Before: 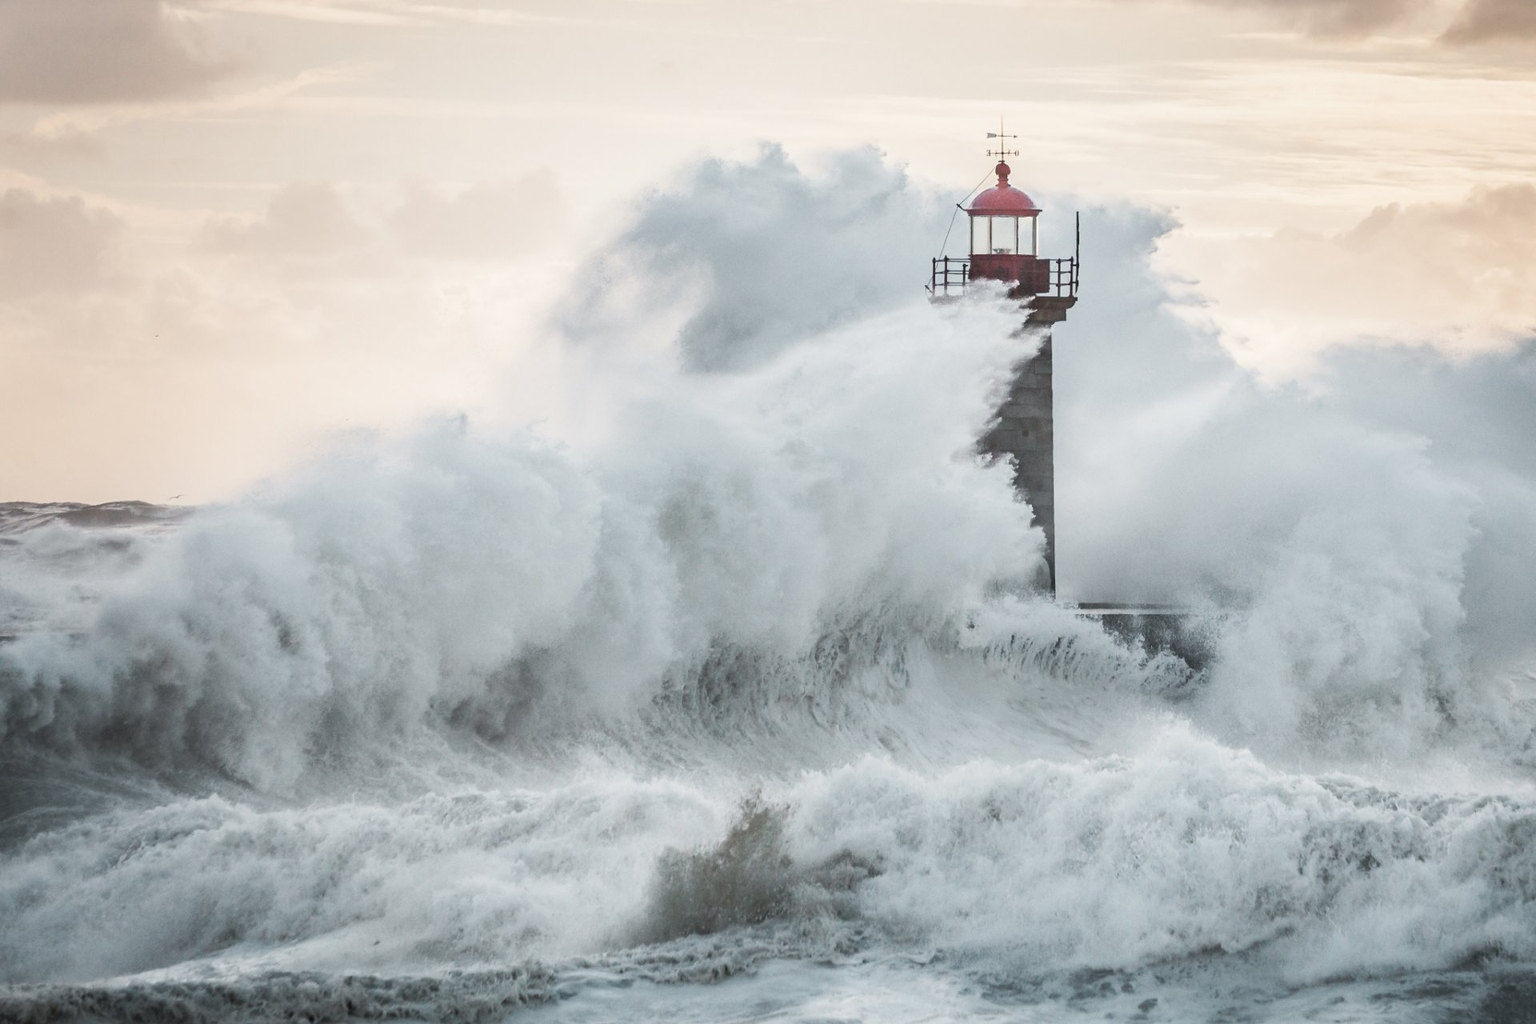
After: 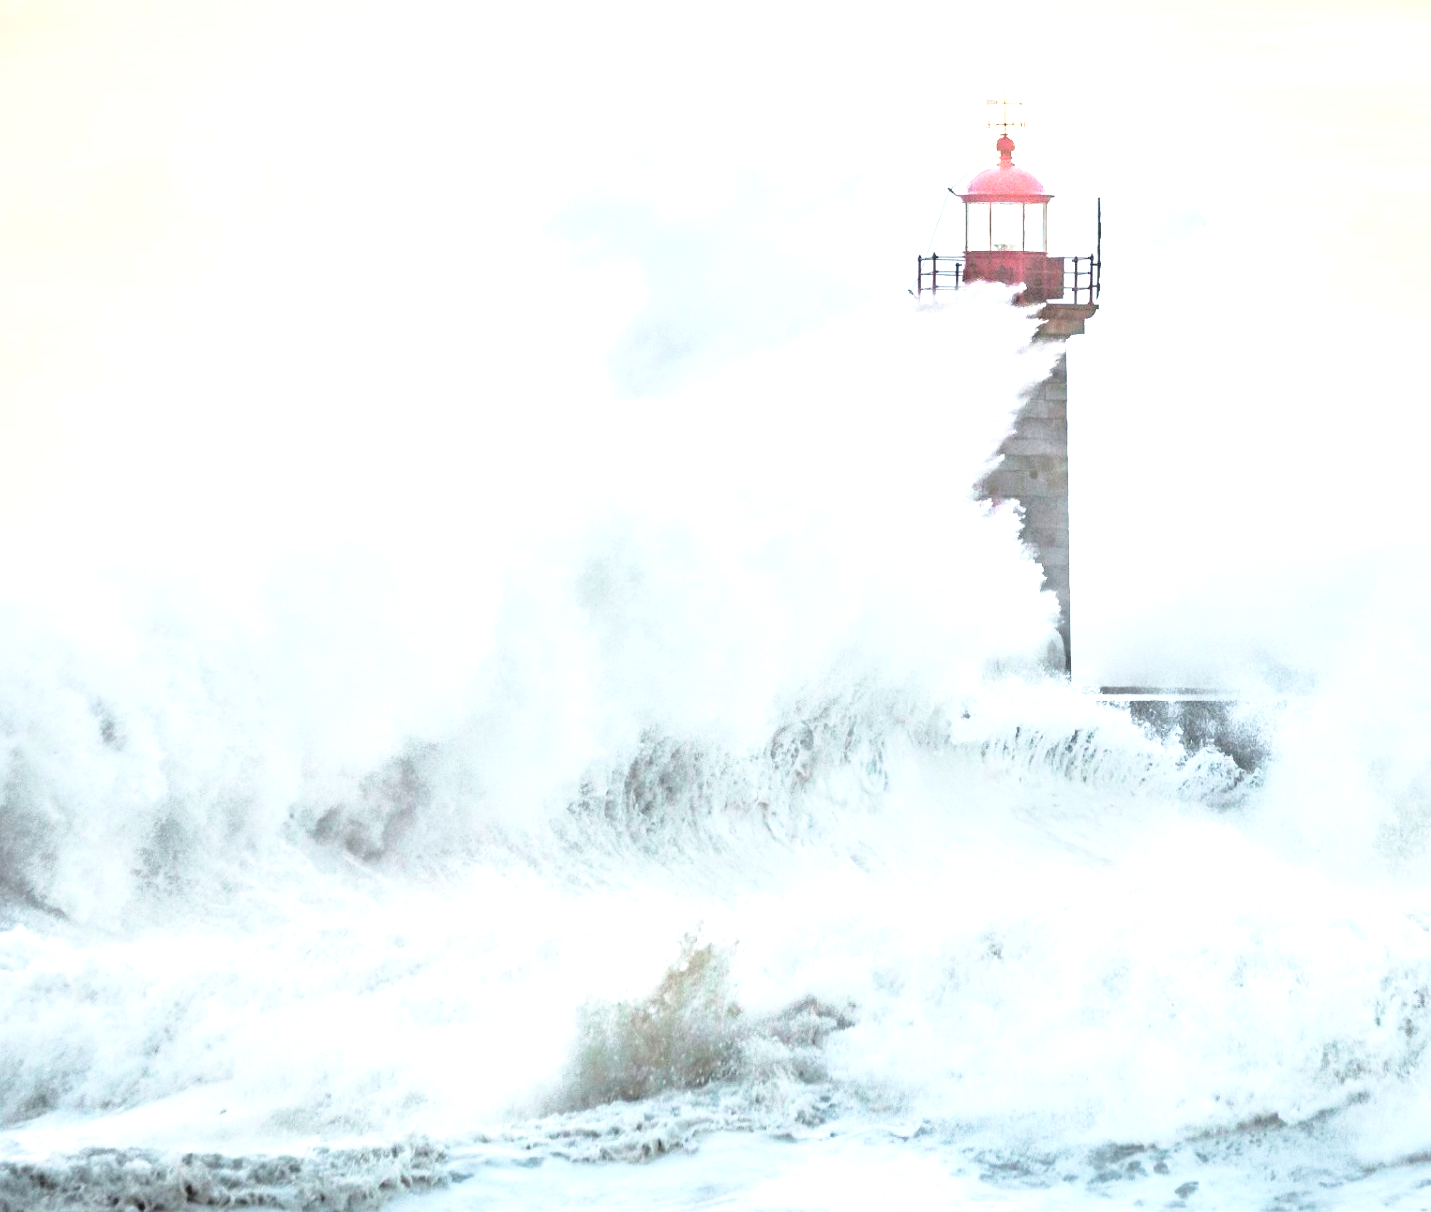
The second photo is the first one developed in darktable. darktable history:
exposure: black level correction 0, exposure 1.097 EV, compensate highlight preservation false
local contrast: mode bilateral grid, contrast 19, coarseness 51, detail 128%, midtone range 0.2
base curve: curves: ch0 [(0, 0) (0.028, 0.03) (0.121, 0.232) (0.46, 0.748) (0.859, 0.968) (1, 1)]
crop and rotate: left 12.924%, top 5.28%, right 12.515%
velvia: on, module defaults
